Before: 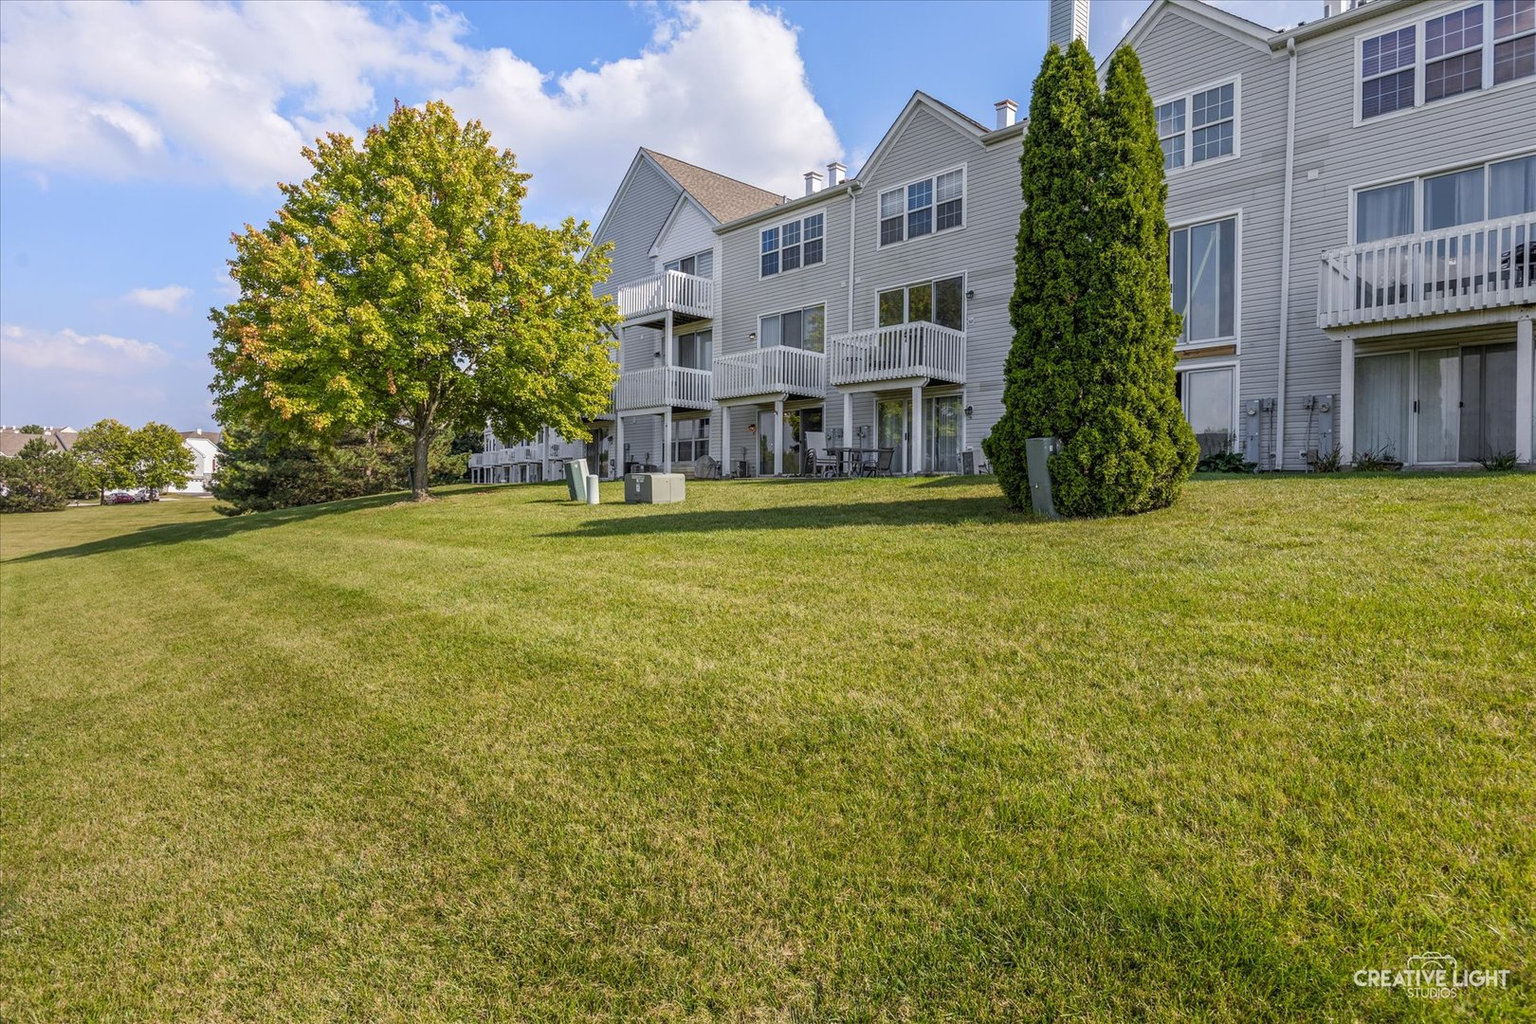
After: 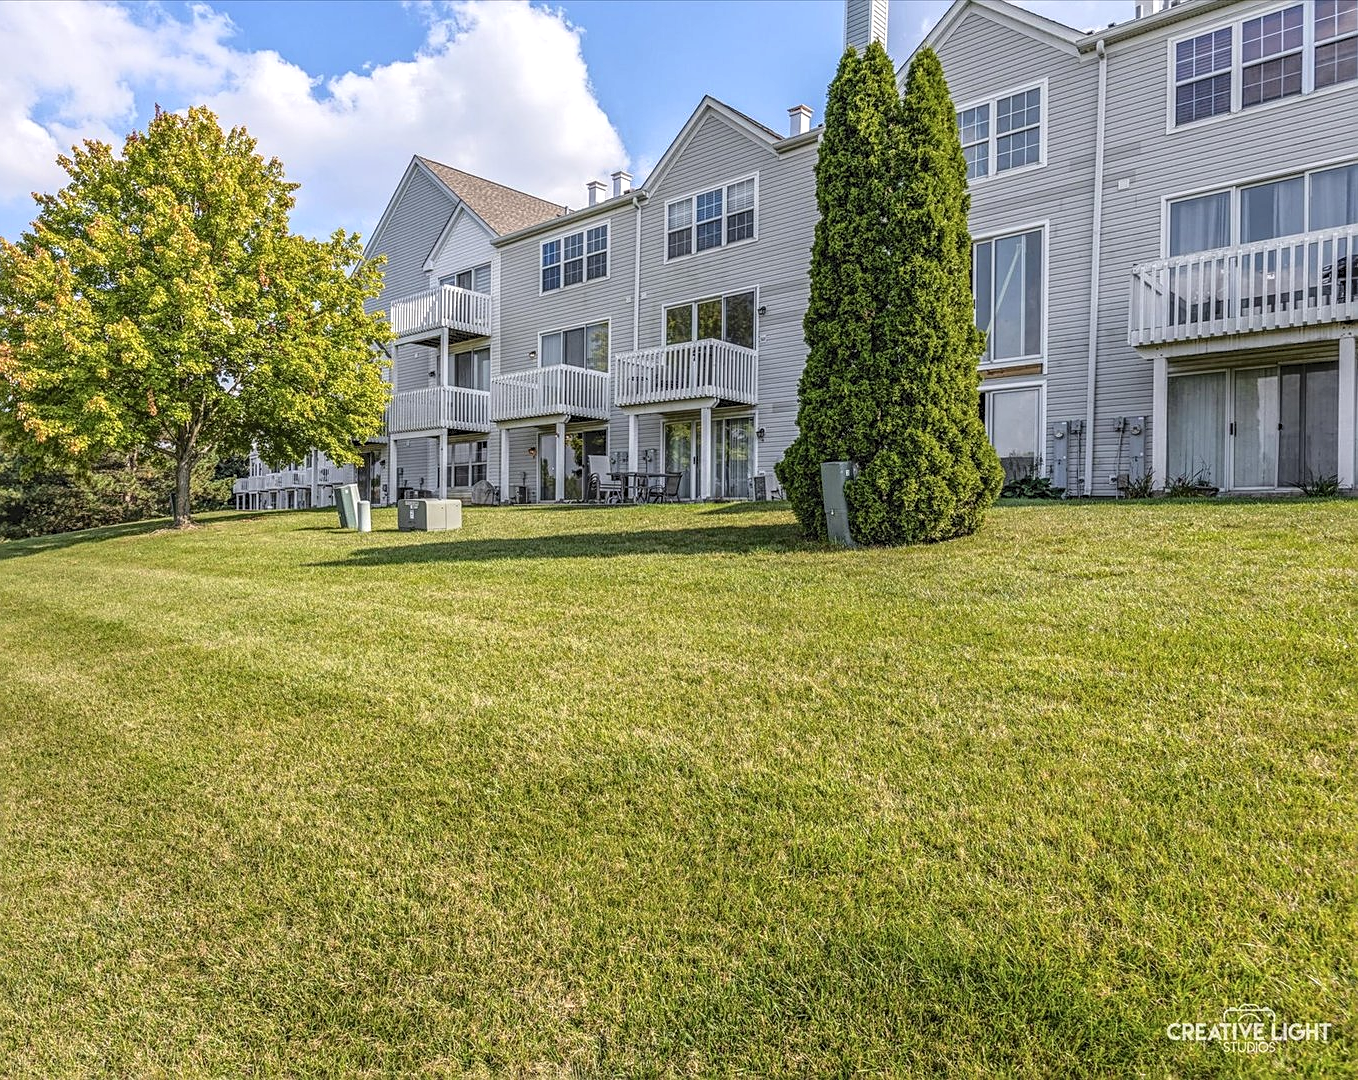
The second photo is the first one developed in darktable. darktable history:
tone curve: curves: ch0 [(0, 0) (0.003, 0.128) (0.011, 0.133) (0.025, 0.133) (0.044, 0.141) (0.069, 0.152) (0.1, 0.169) (0.136, 0.201) (0.177, 0.239) (0.224, 0.294) (0.277, 0.358) (0.335, 0.428) (0.399, 0.488) (0.468, 0.55) (0.543, 0.611) (0.623, 0.678) (0.709, 0.755) (0.801, 0.843) (0.898, 0.91) (1, 1)], color space Lab, independent channels, preserve colors none
sharpen: on, module defaults
shadows and highlights: radius 126.5, shadows 30.34, highlights -31.04, low approximation 0.01, soften with gaussian
local contrast: highlights 63%, detail 143%, midtone range 0.421
crop: left 16.166%
